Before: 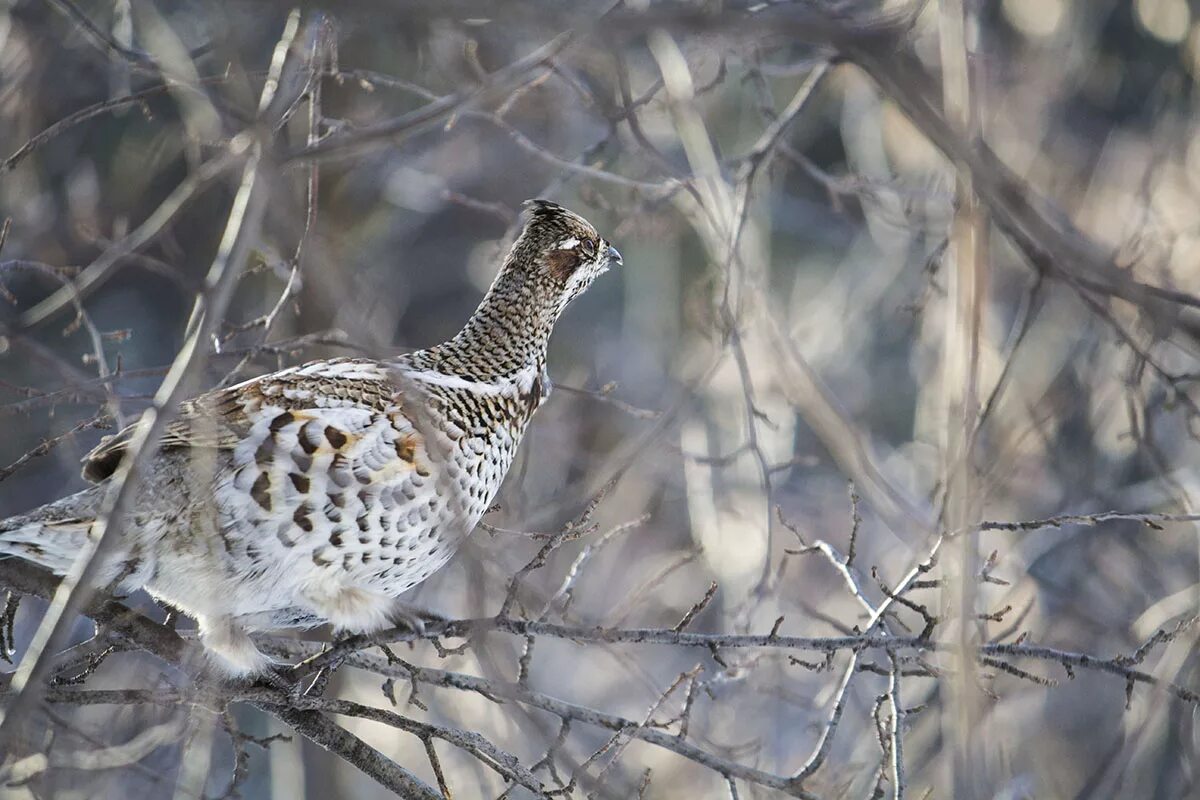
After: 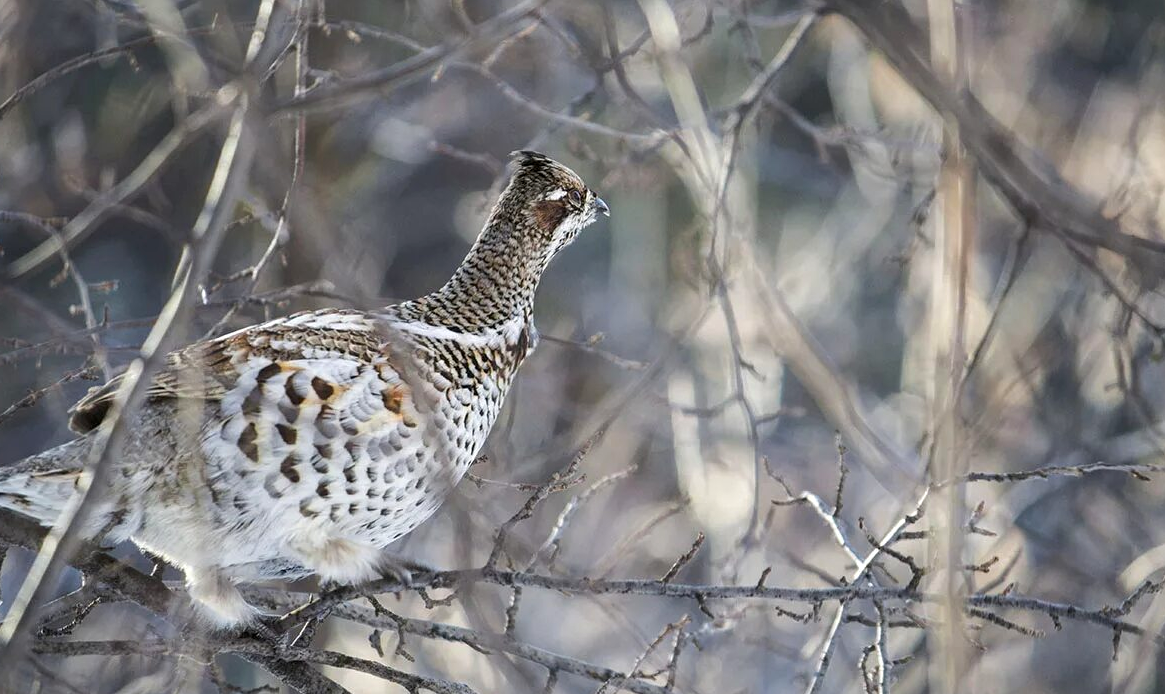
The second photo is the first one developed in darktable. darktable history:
local contrast: highlights 106%, shadows 101%, detail 119%, midtone range 0.2
crop: left 1.106%, top 6.152%, right 1.754%, bottom 7.039%
color zones: curves: ch1 [(0.235, 0.558) (0.75, 0.5)]; ch2 [(0.25, 0.462) (0.749, 0.457)]
